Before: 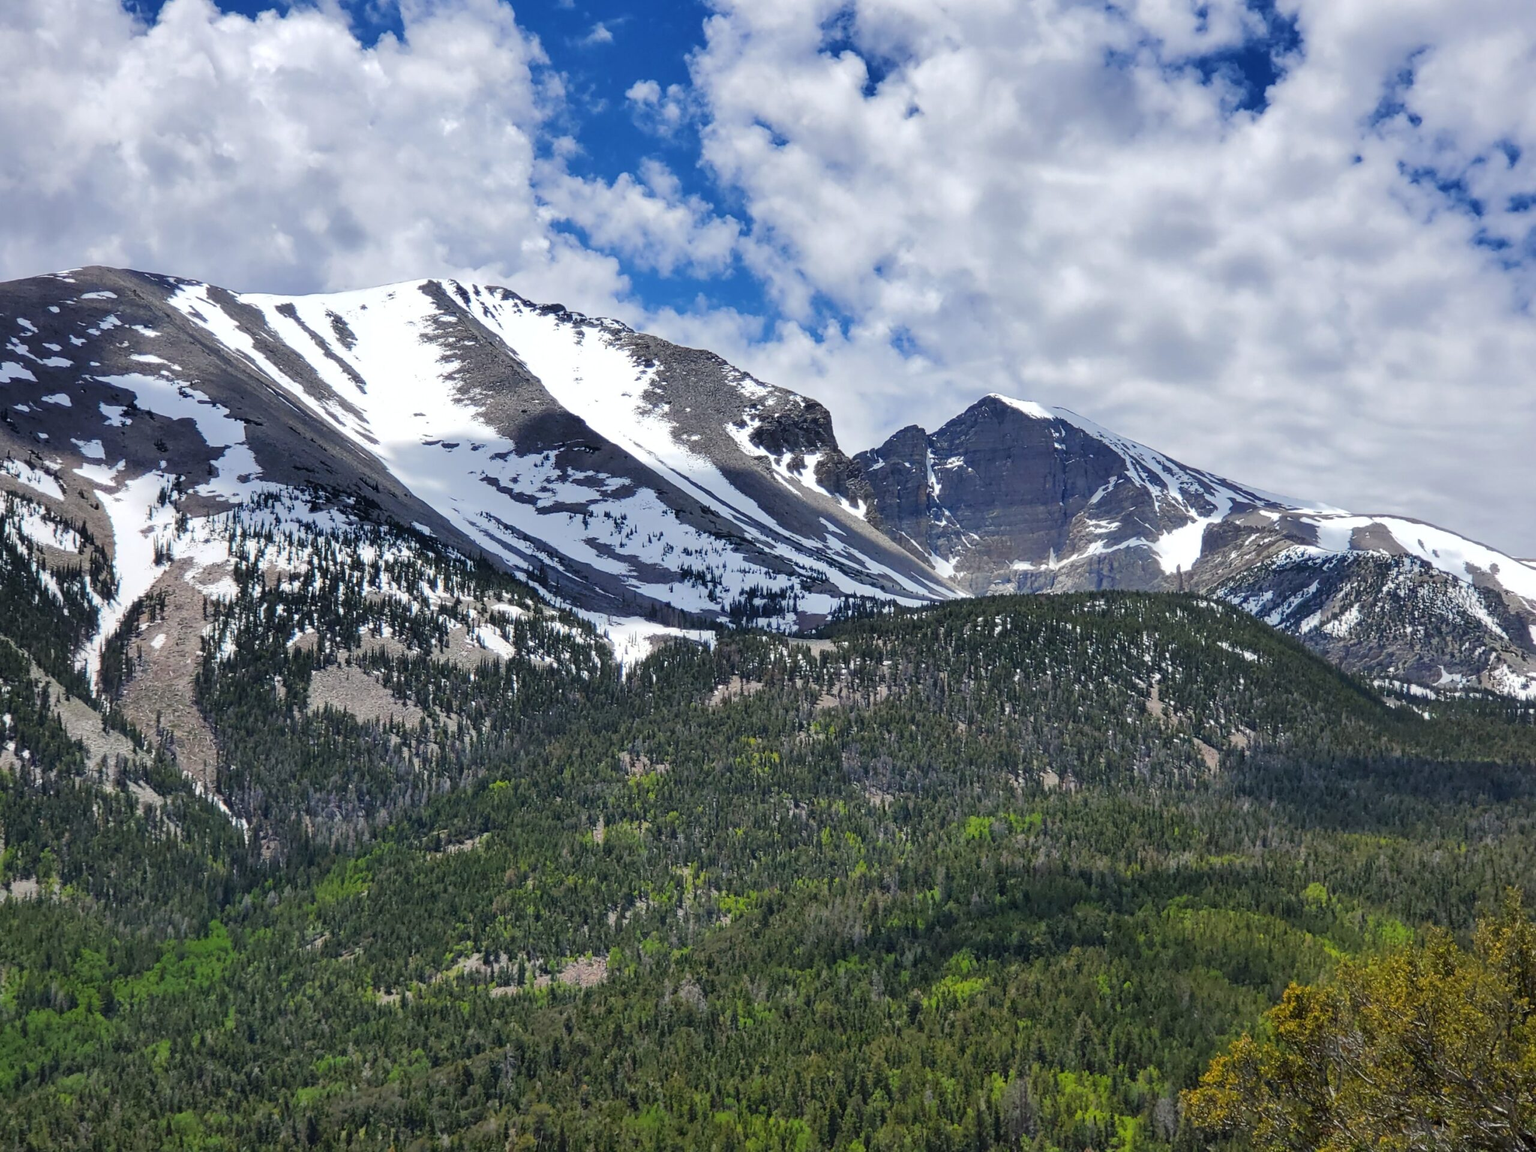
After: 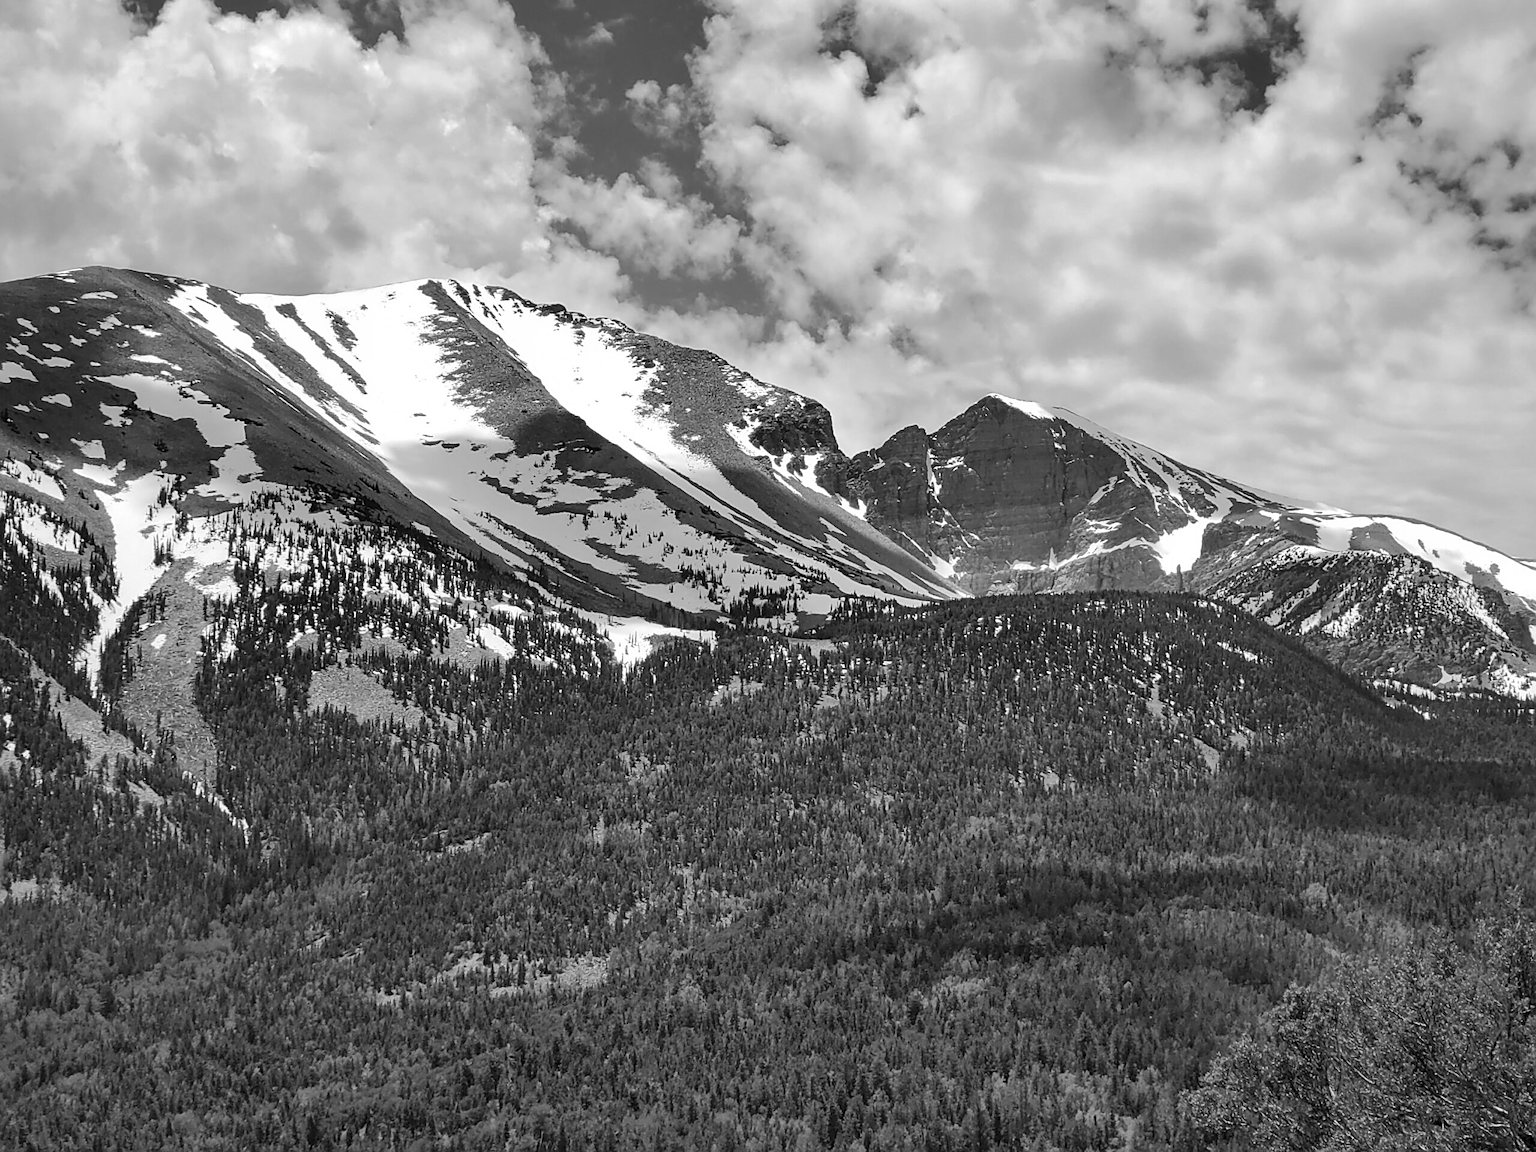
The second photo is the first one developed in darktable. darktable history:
monochrome: on, module defaults
sharpen: amount 0.55
